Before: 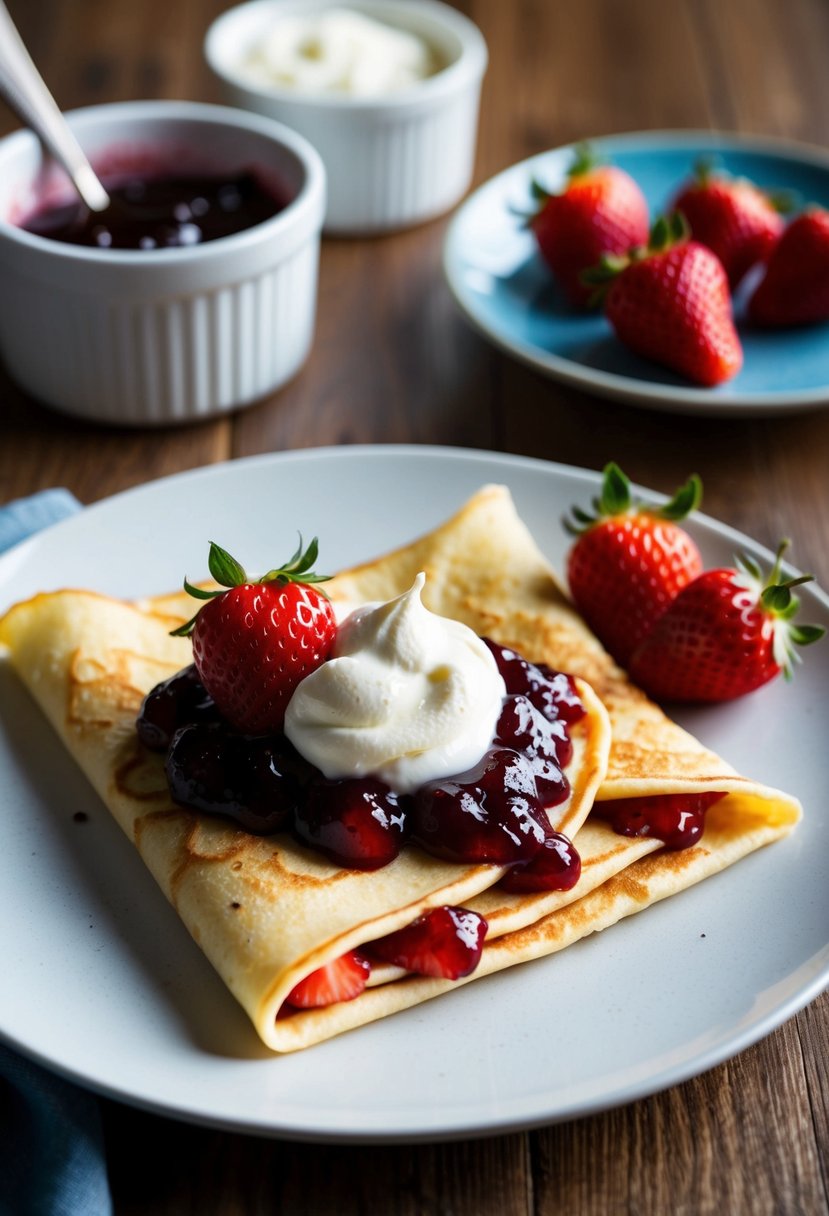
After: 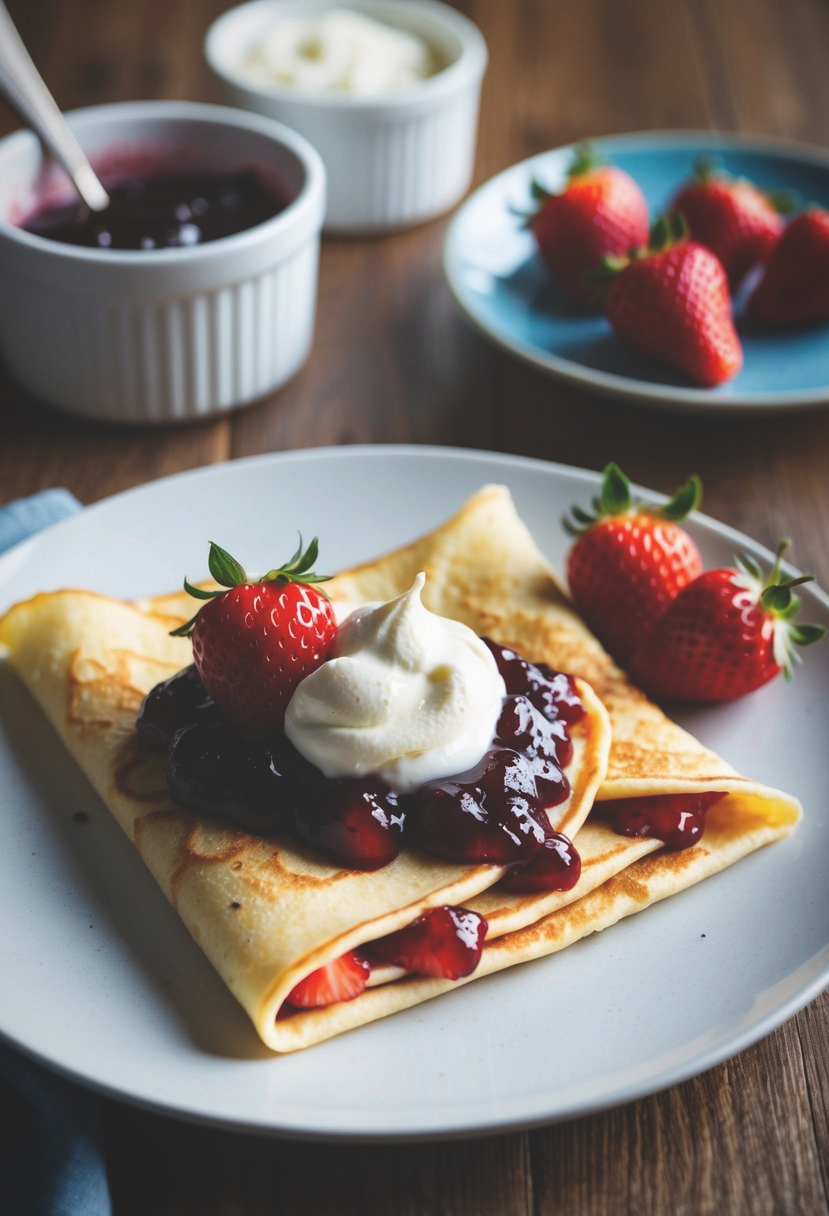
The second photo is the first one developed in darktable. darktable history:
vignetting: fall-off start 80.87%, fall-off radius 61.59%, brightness -0.384, saturation 0.007, center (0, 0.007), automatic ratio true, width/height ratio 1.418
exposure: black level correction -0.023, exposure -0.039 EV, compensate highlight preservation false
